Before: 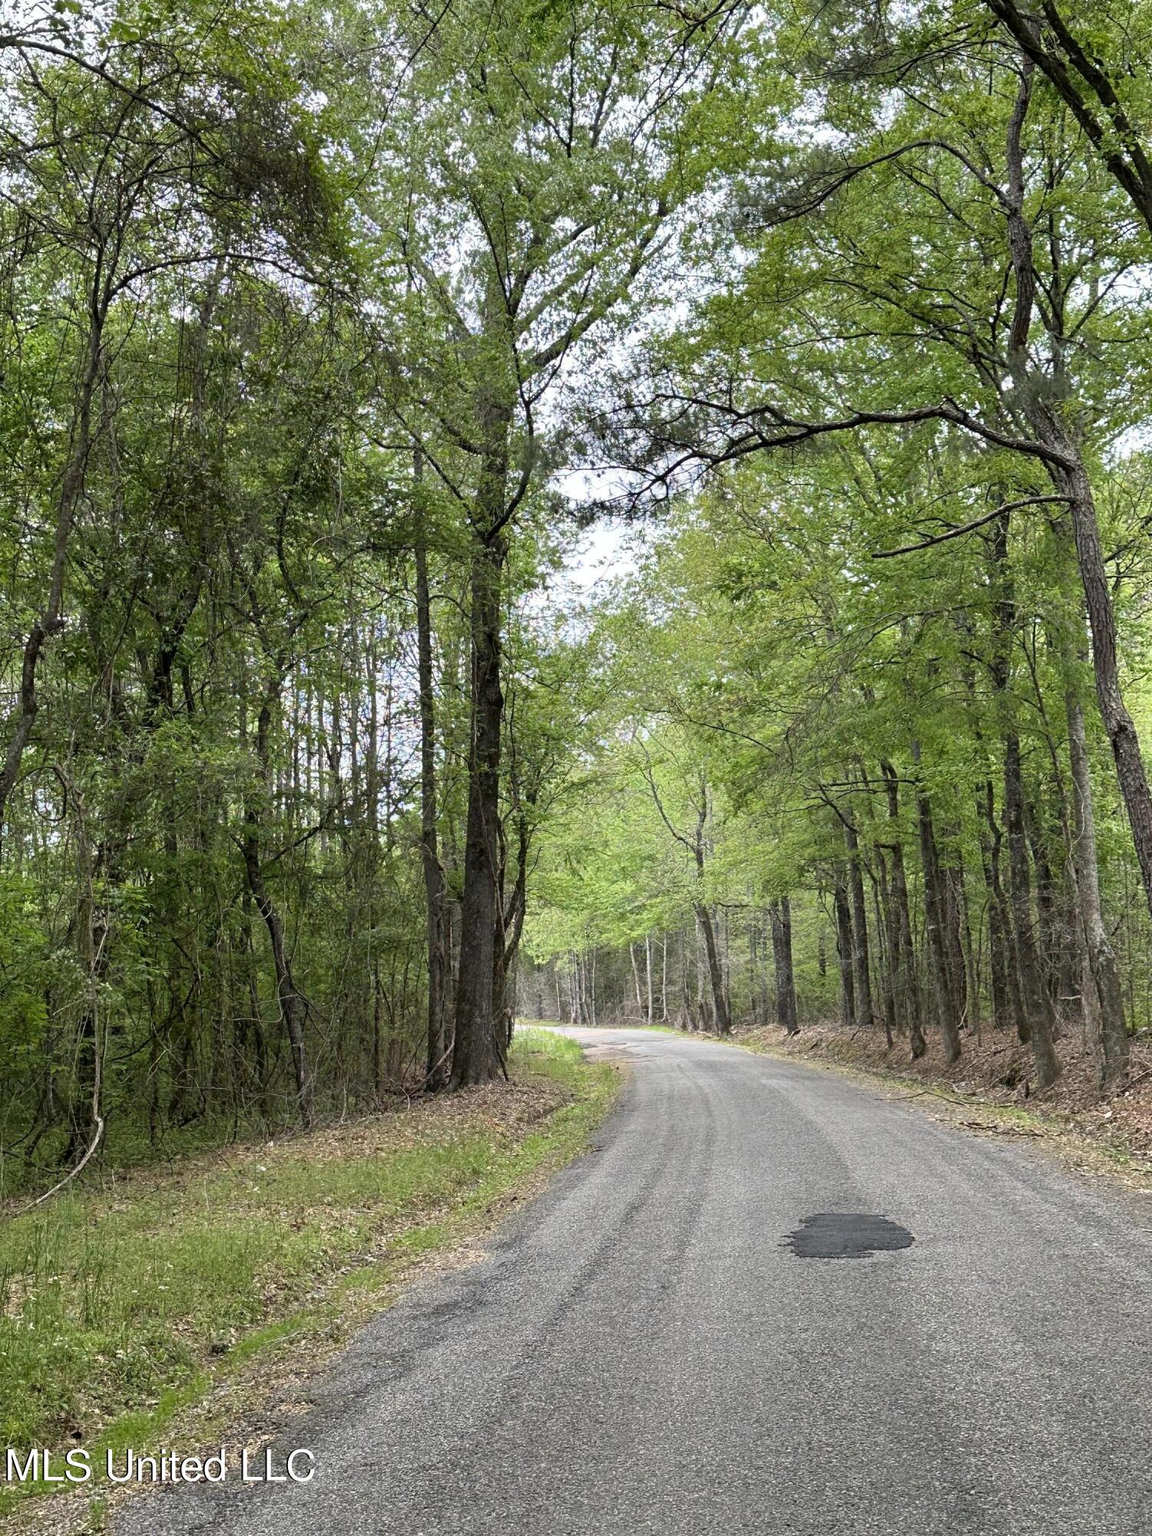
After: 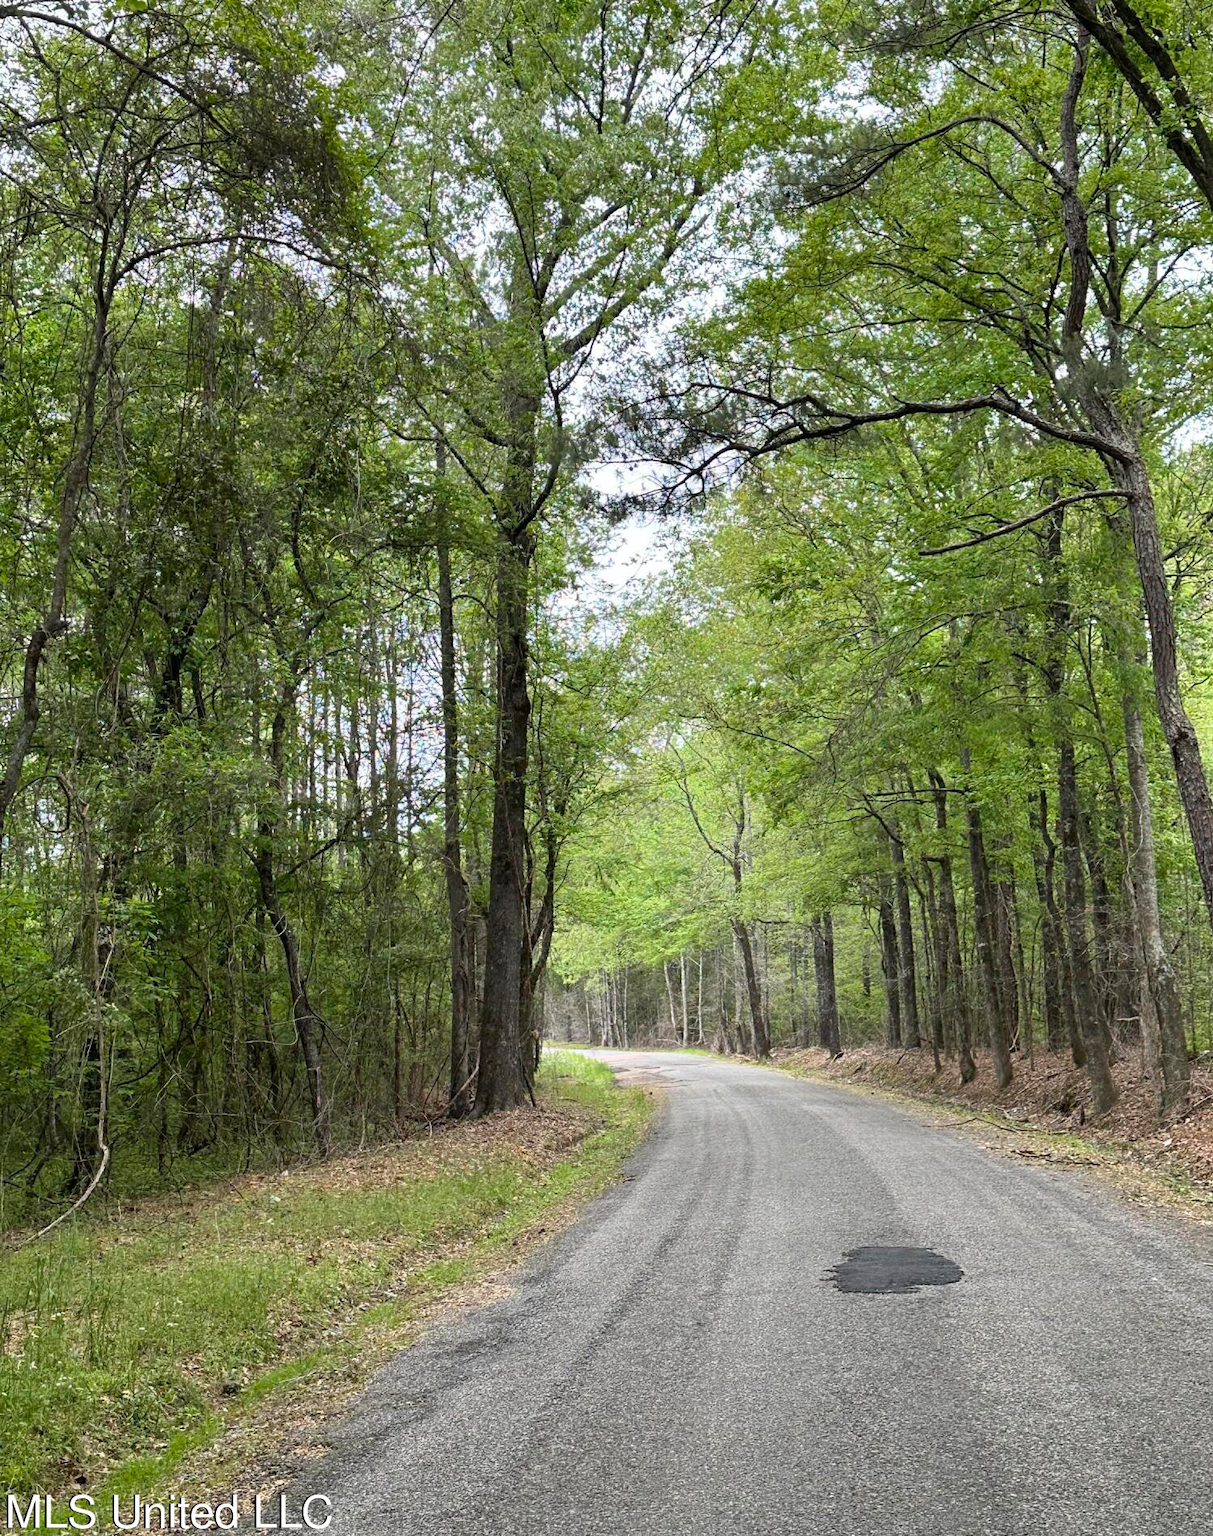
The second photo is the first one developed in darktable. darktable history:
crop and rotate: top 2.031%, bottom 3.033%
contrast brightness saturation: contrast 0.103, brightness 0.022, saturation 0.018
shadows and highlights: shadows 25.63, highlights -23.25
tone equalizer: on, module defaults
